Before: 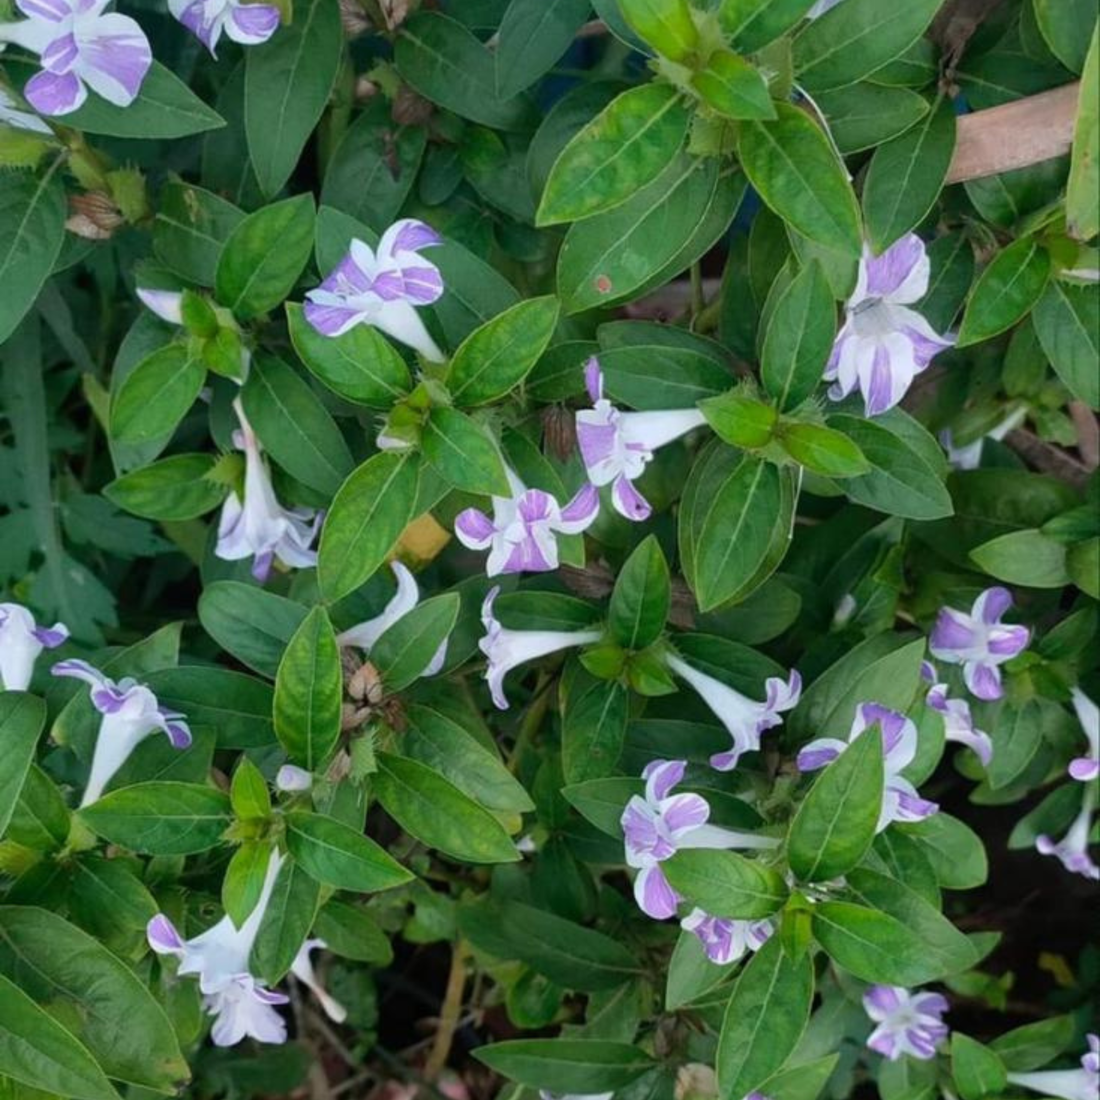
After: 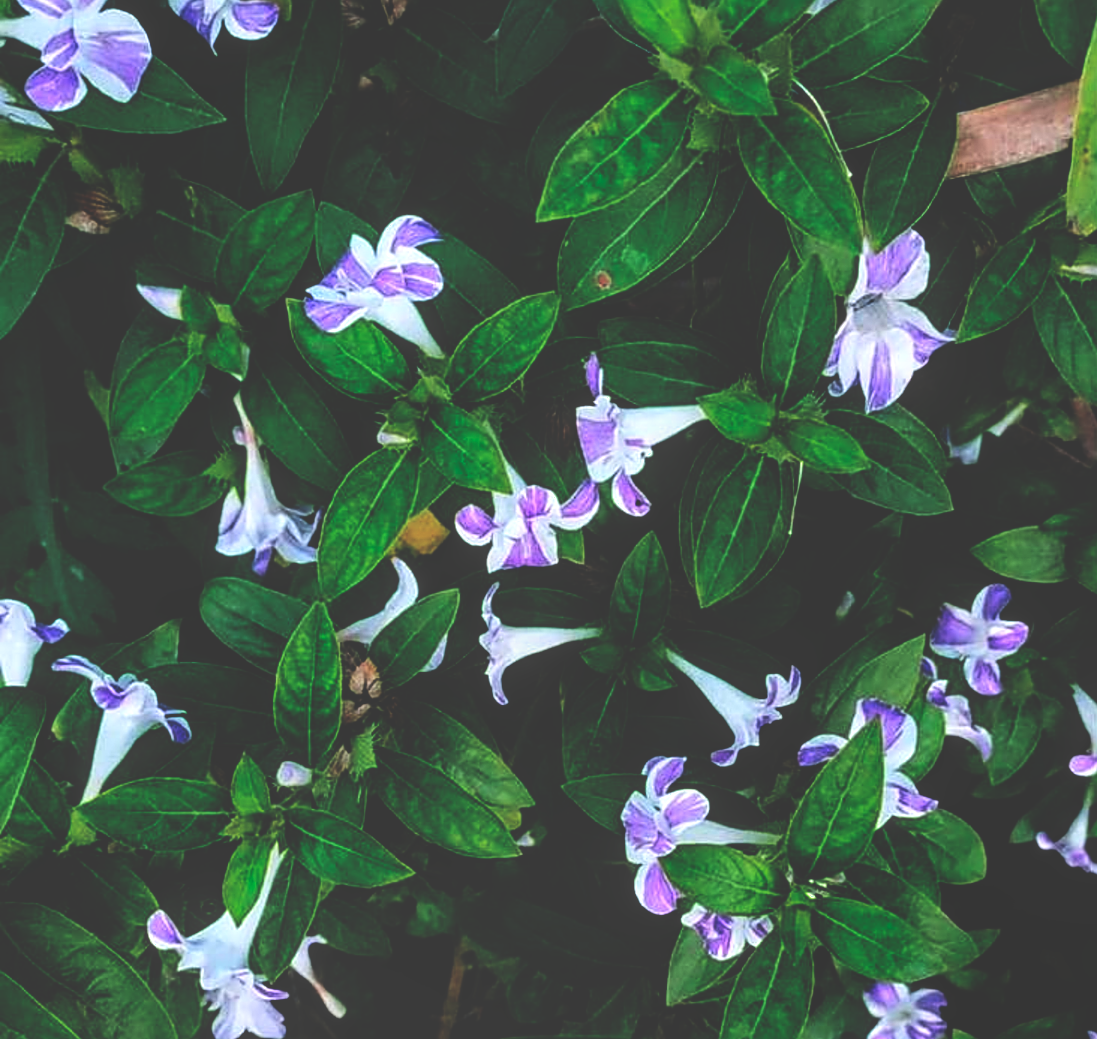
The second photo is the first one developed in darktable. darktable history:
shadows and highlights: radius 265.01, soften with gaussian
exposure: compensate highlight preservation false
base curve: curves: ch0 [(0, 0.036) (0.083, 0.04) (0.804, 1)], preserve colors none
crop: top 0.374%, right 0.262%, bottom 5.084%
sharpen: on, module defaults
contrast brightness saturation: contrast 0.071
local contrast: on, module defaults
